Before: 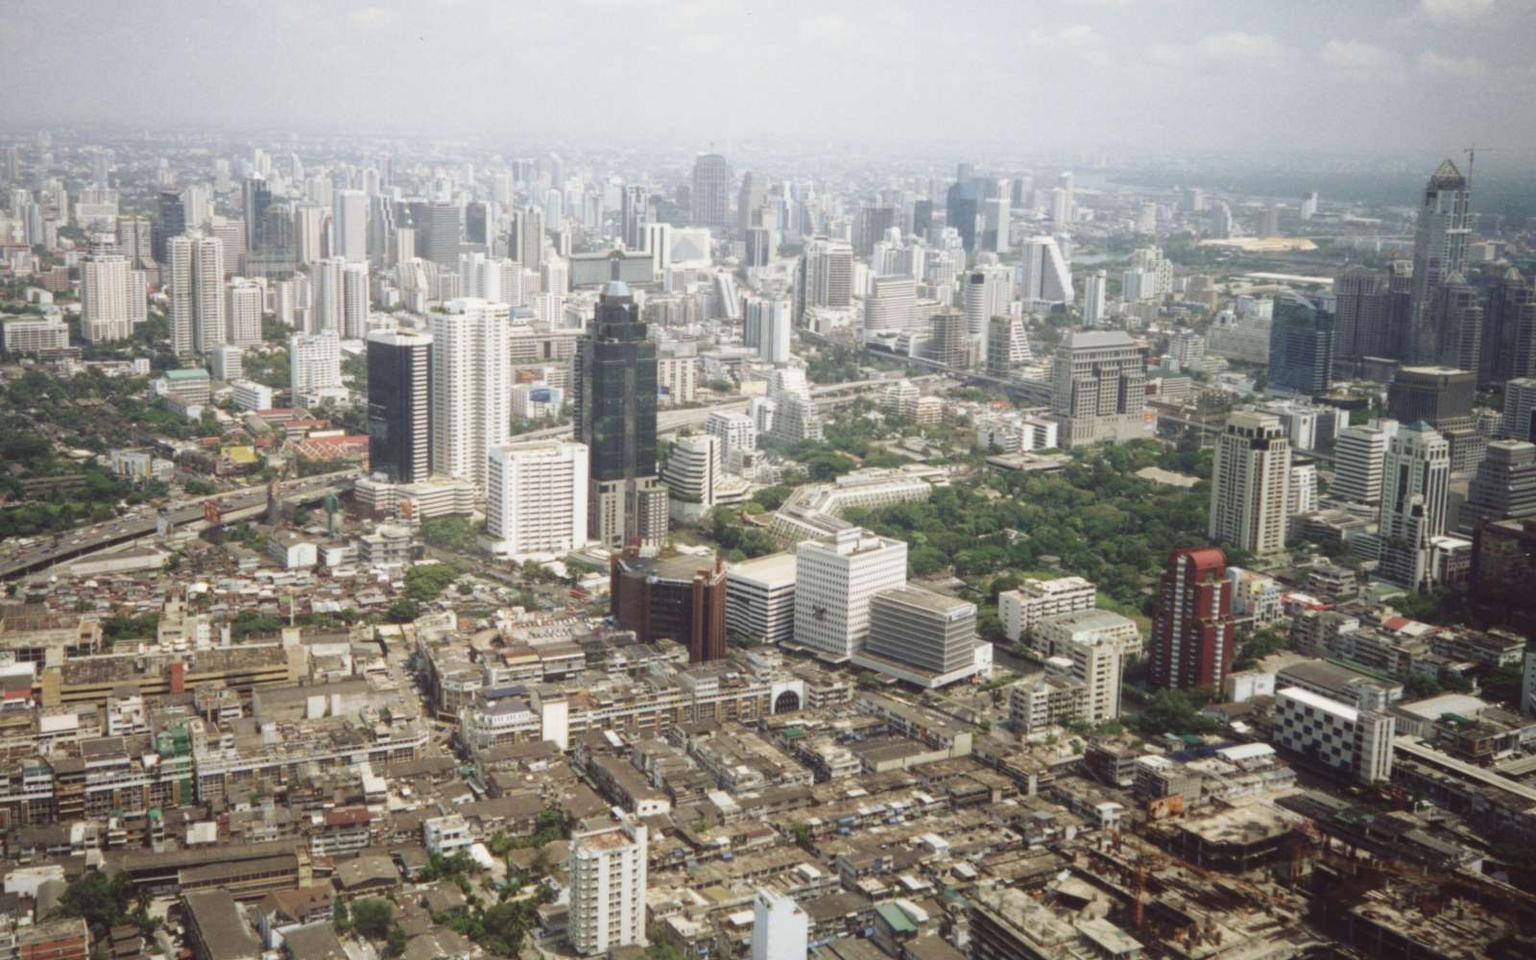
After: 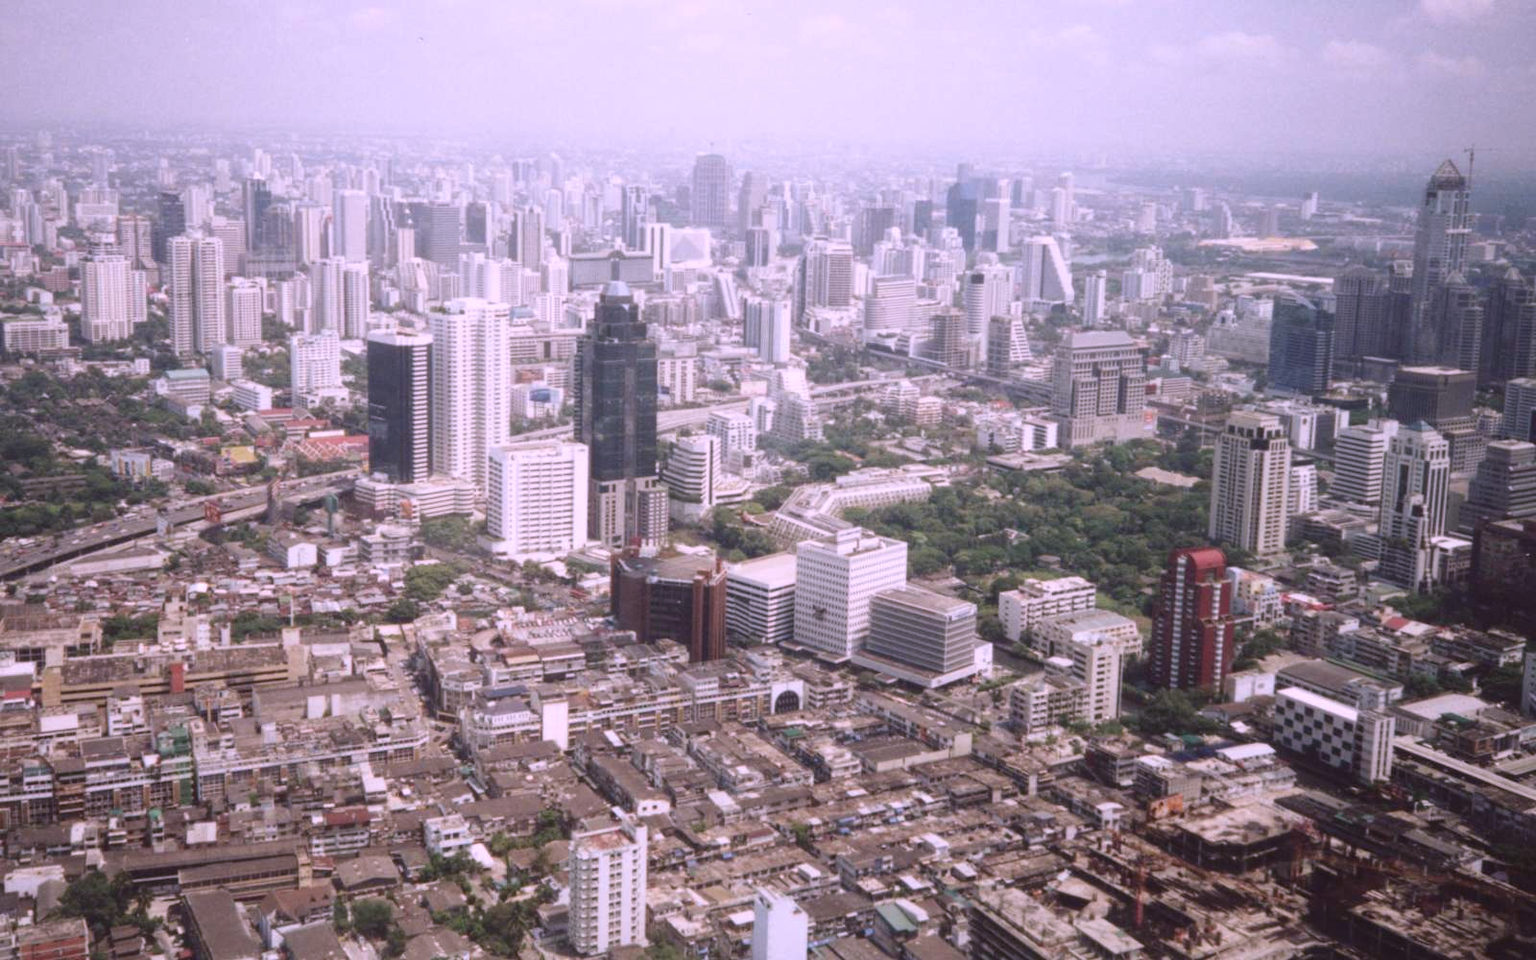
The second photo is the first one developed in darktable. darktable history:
color correction: highlights a* 15.66, highlights b* -20.81
